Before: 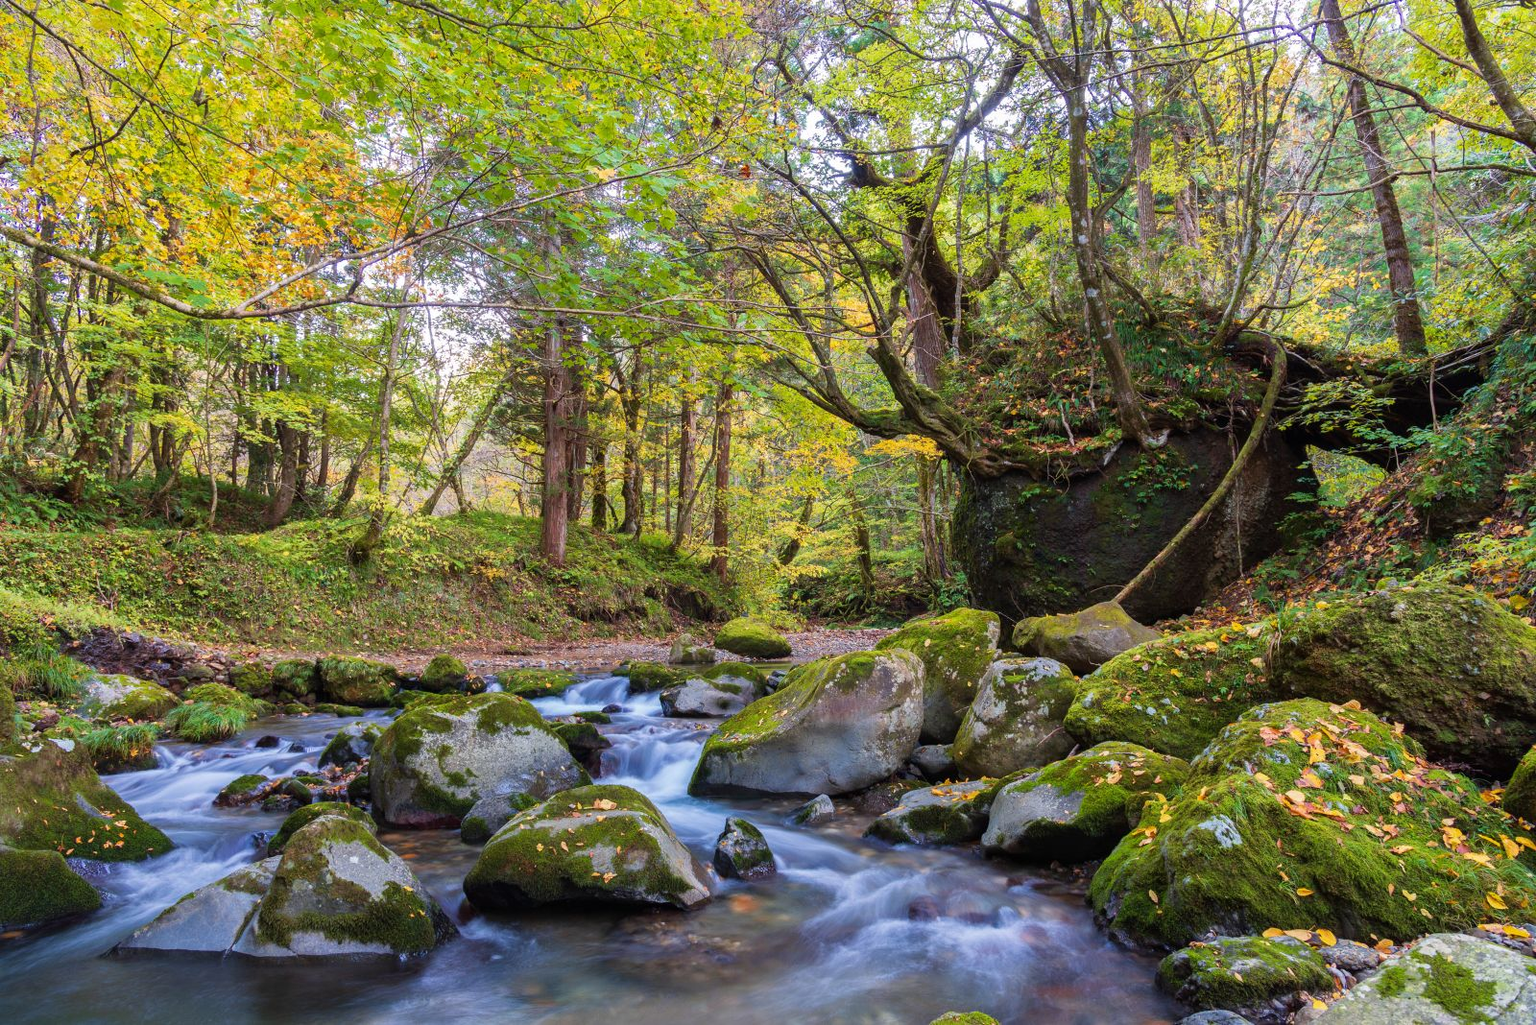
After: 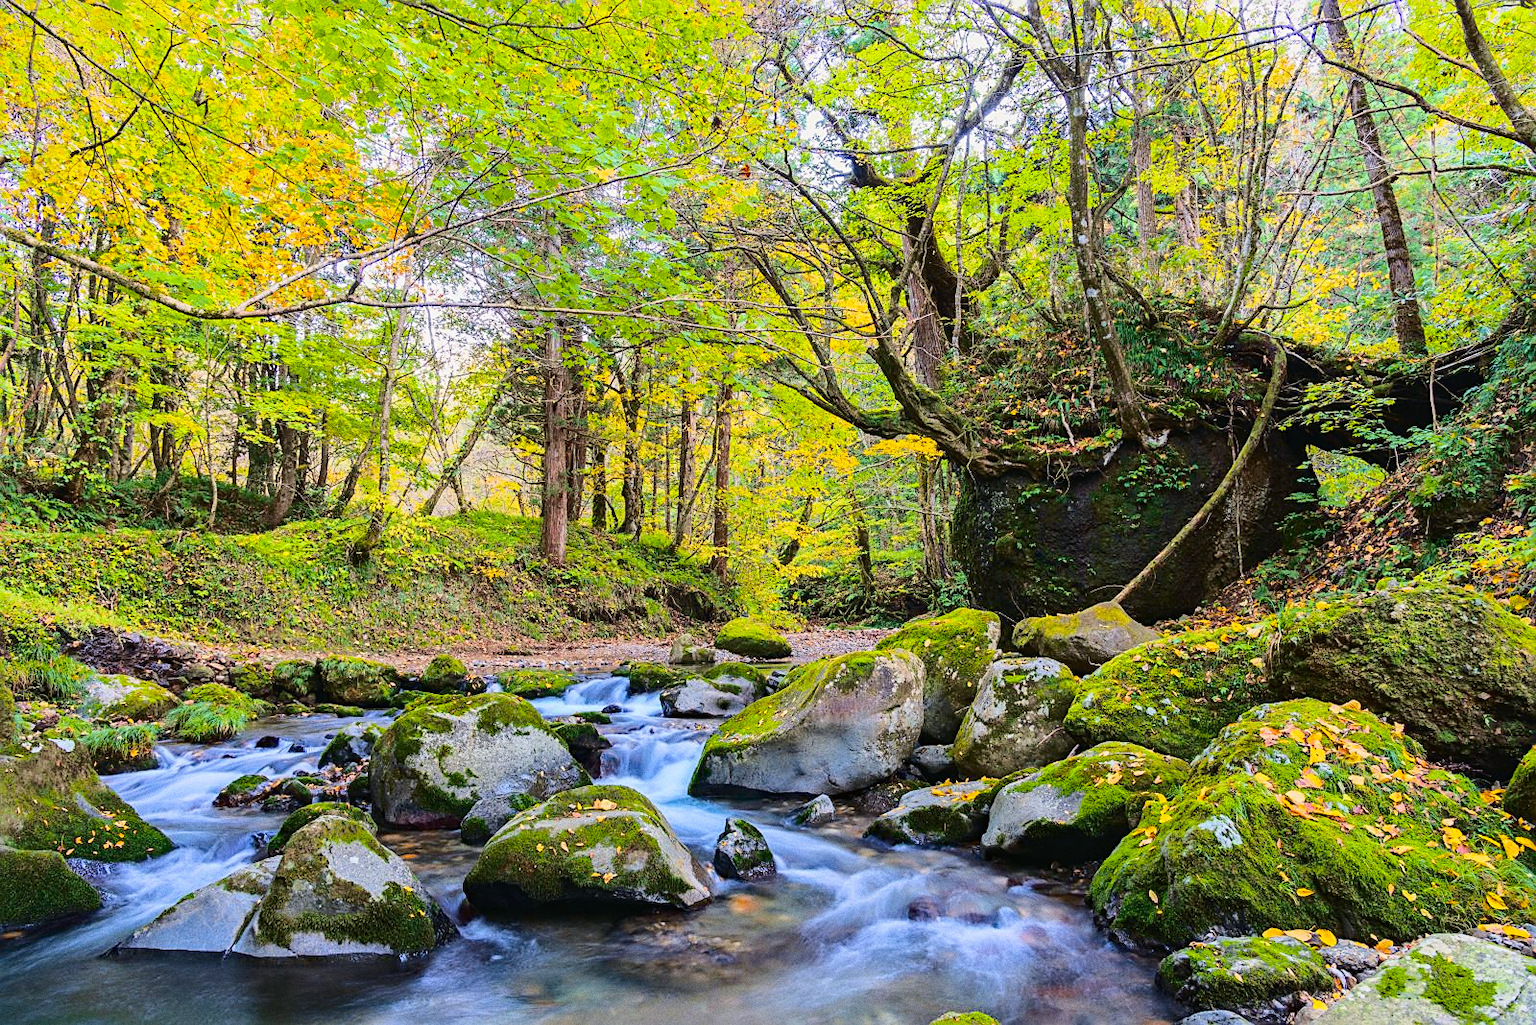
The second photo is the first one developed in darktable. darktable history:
tone curve: curves: ch0 [(0, 0.011) (0.104, 0.085) (0.236, 0.234) (0.398, 0.507) (0.498, 0.621) (0.65, 0.757) (0.835, 0.883) (1, 0.961)]; ch1 [(0, 0) (0.353, 0.344) (0.43, 0.401) (0.479, 0.476) (0.502, 0.502) (0.54, 0.542) (0.602, 0.613) (0.638, 0.668) (0.693, 0.727) (1, 1)]; ch2 [(0, 0) (0.34, 0.314) (0.434, 0.43) (0.5, 0.506) (0.521, 0.54) (0.54, 0.56) (0.595, 0.613) (0.644, 0.729) (1, 1)], color space Lab, independent channels, preserve colors none
rotate and perspective: crop left 0, crop top 0
color balance: mode lift, gamma, gain (sRGB), lift [1, 1, 1.022, 1.026]
sharpen: on, module defaults
grain: coarseness 0.09 ISO
haze removal: on, module defaults
